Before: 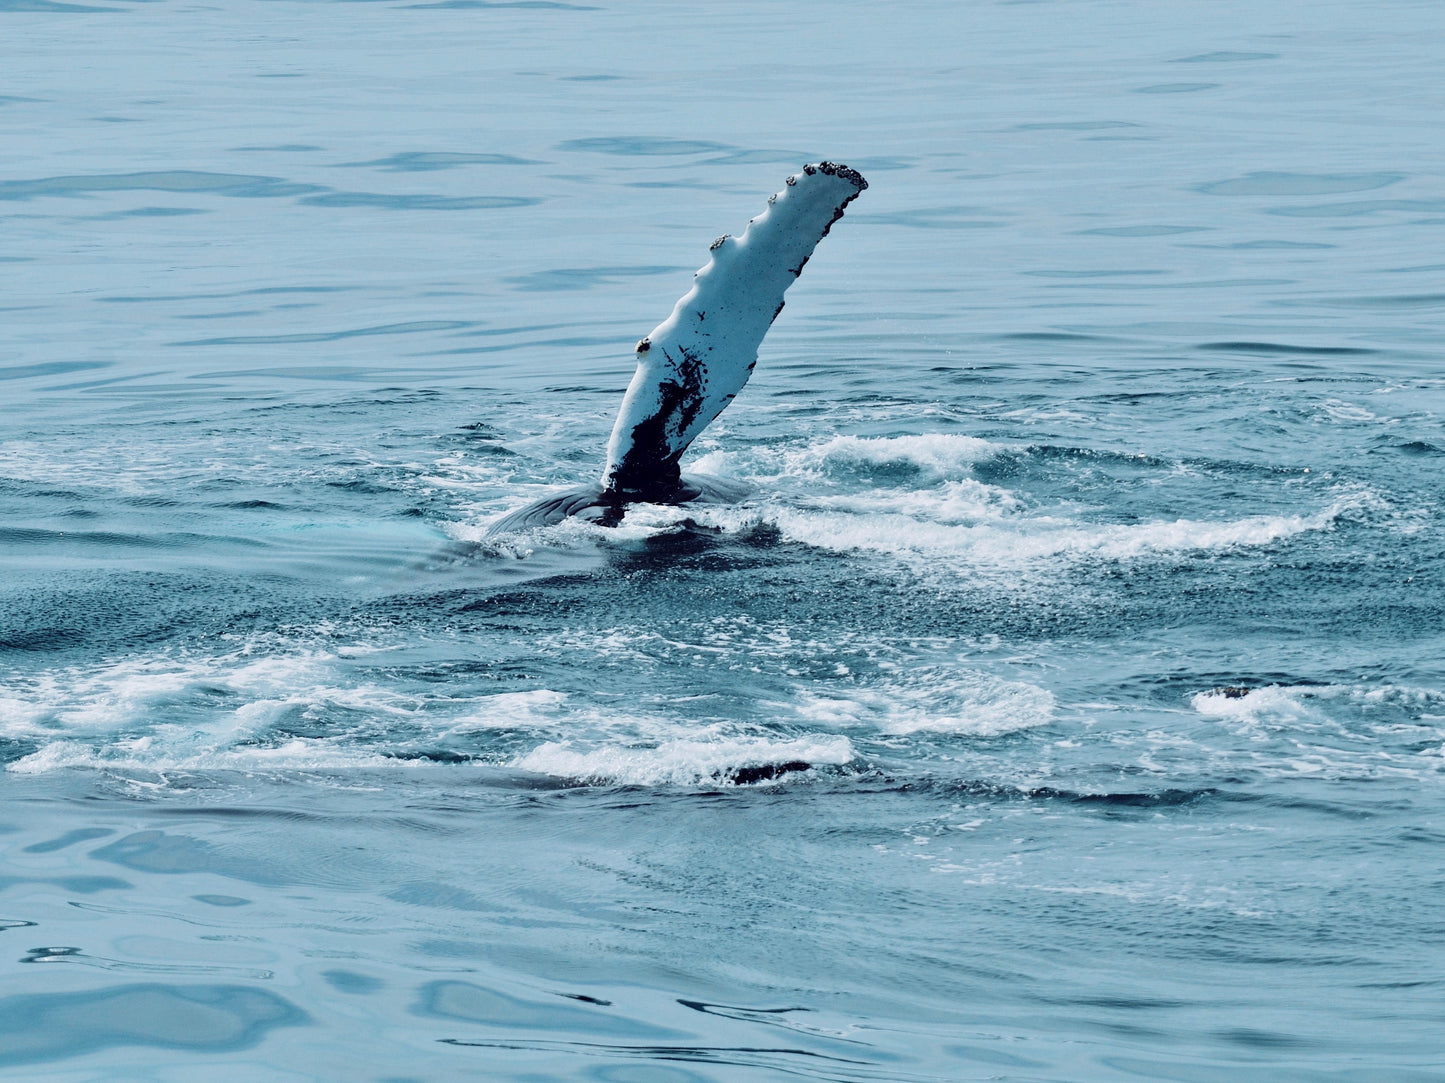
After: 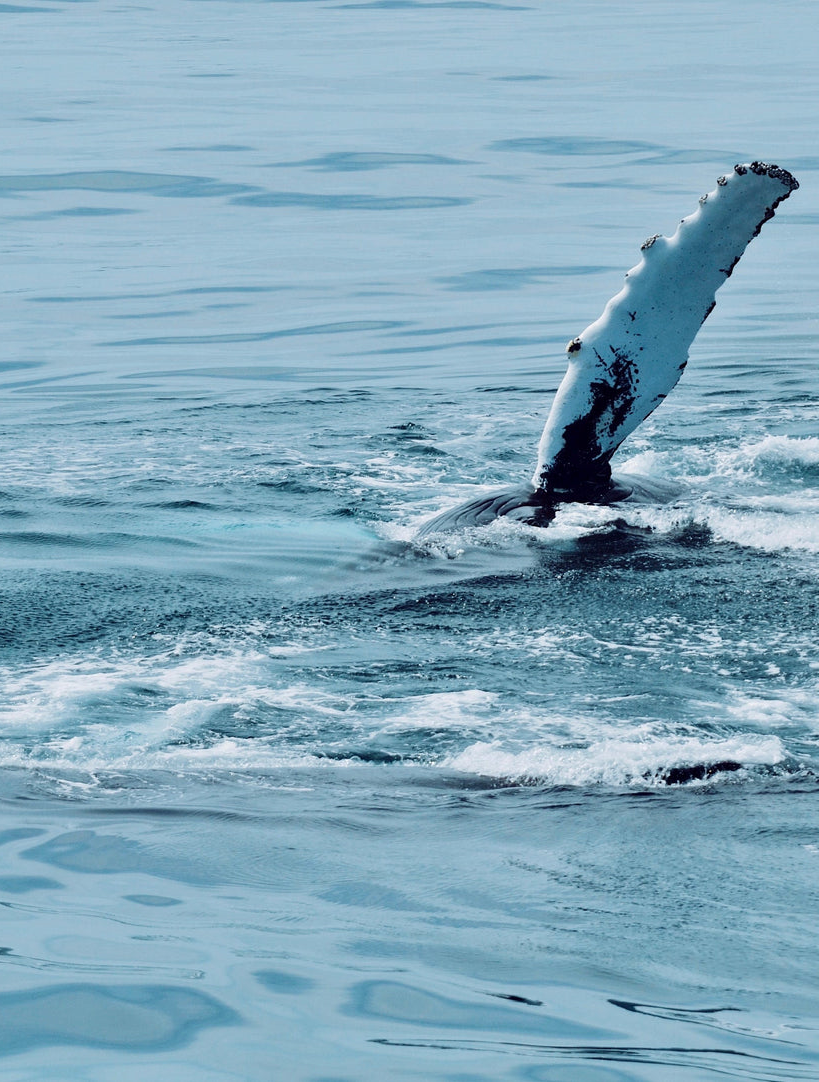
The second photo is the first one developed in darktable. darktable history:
crop: left 4.815%, right 38.454%
